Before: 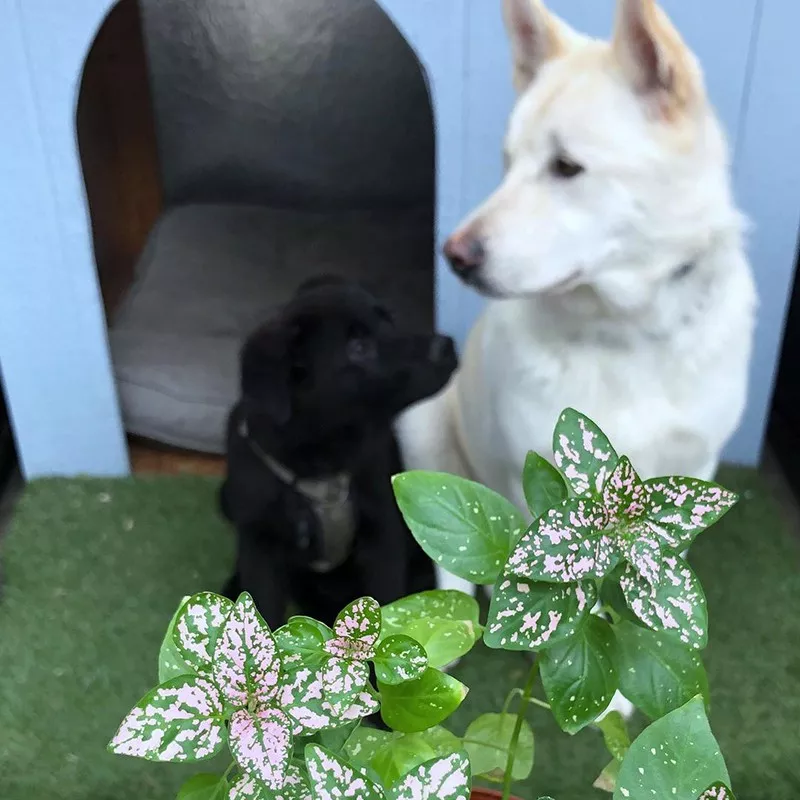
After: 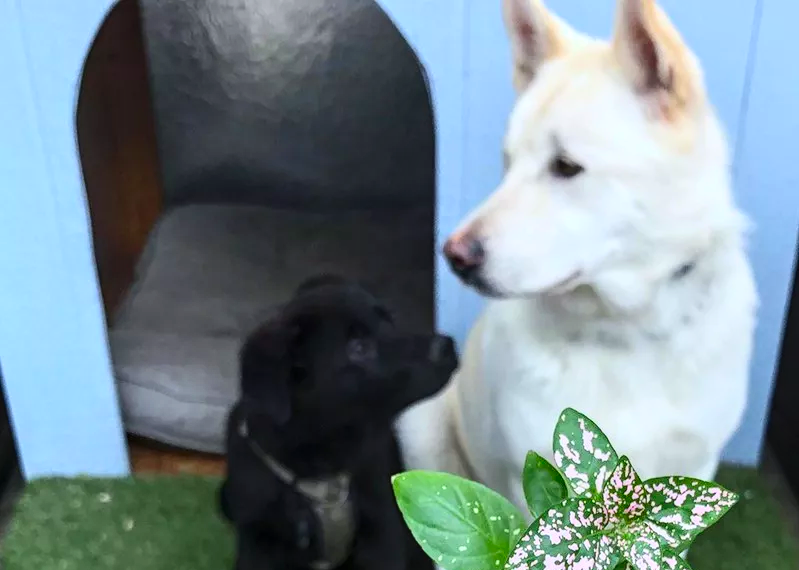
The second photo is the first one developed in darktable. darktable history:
local contrast: on, module defaults
tone equalizer: edges refinement/feathering 500, mask exposure compensation -1.57 EV, preserve details no
crop: right 0%, bottom 28.74%
contrast brightness saturation: contrast 0.23, brightness 0.097, saturation 0.29
